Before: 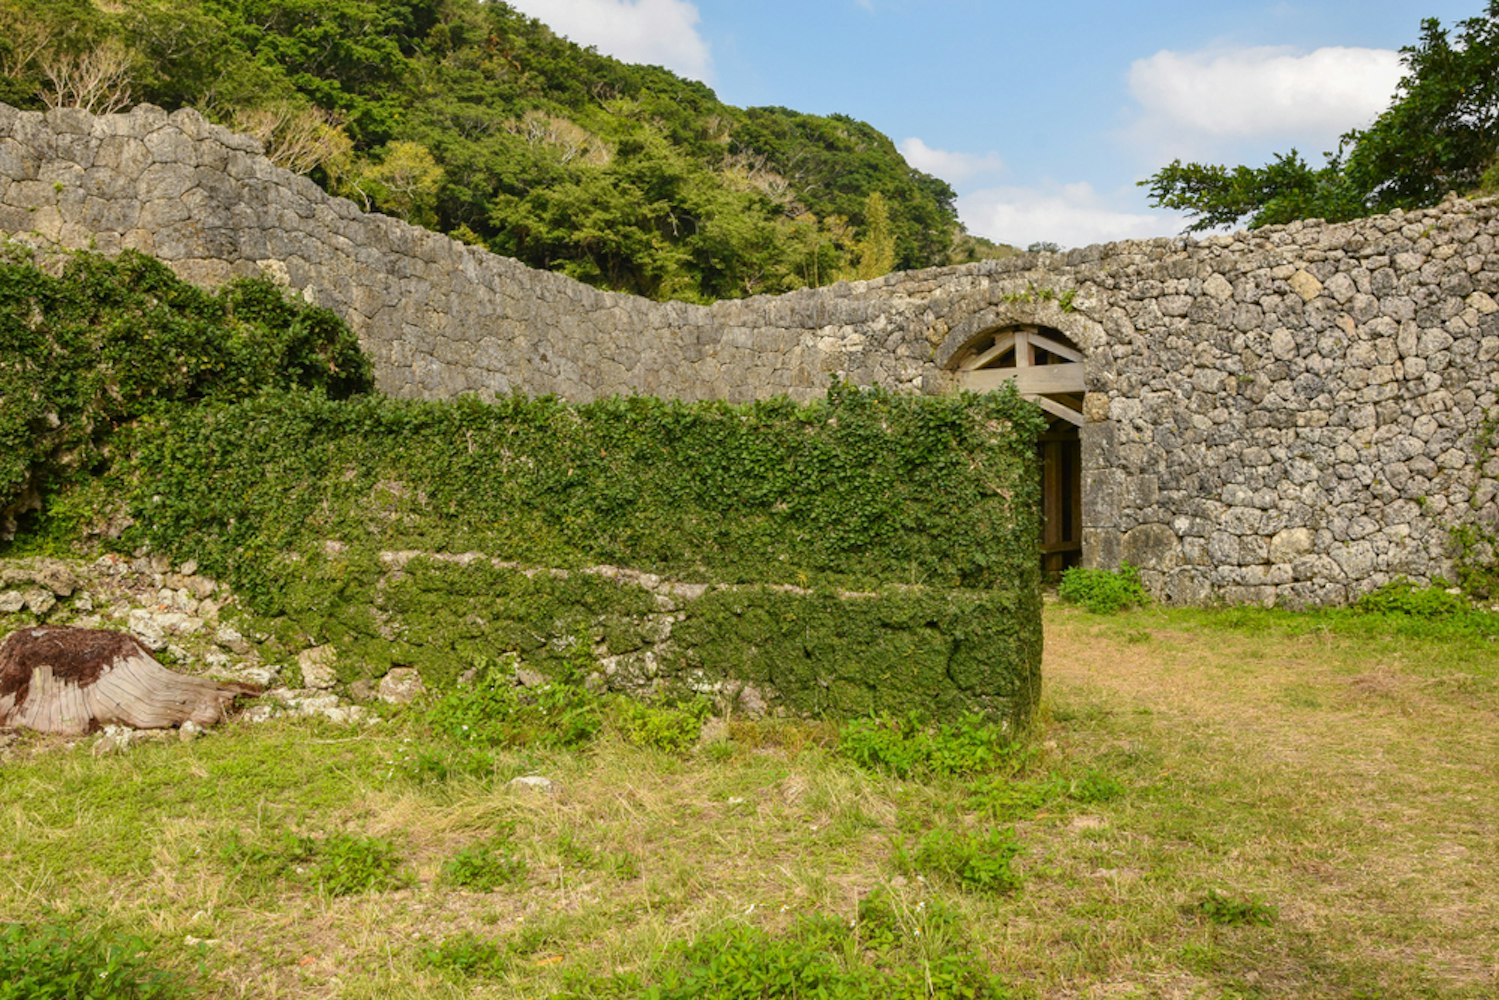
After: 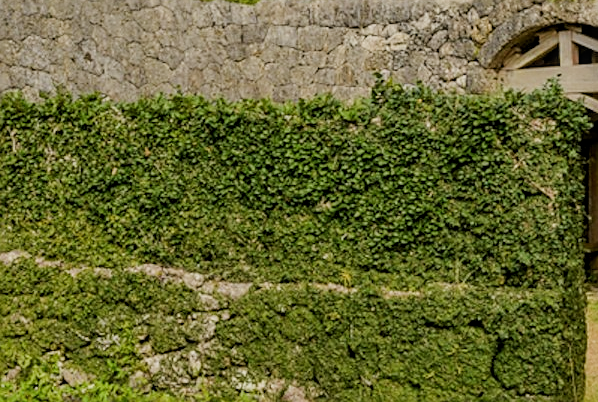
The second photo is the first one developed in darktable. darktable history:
local contrast: on, module defaults
sharpen: on, module defaults
crop: left 30.449%, top 30.199%, right 29.637%, bottom 29.601%
filmic rgb: black relative exposure -6.92 EV, white relative exposure 5.66 EV, hardness 2.86
